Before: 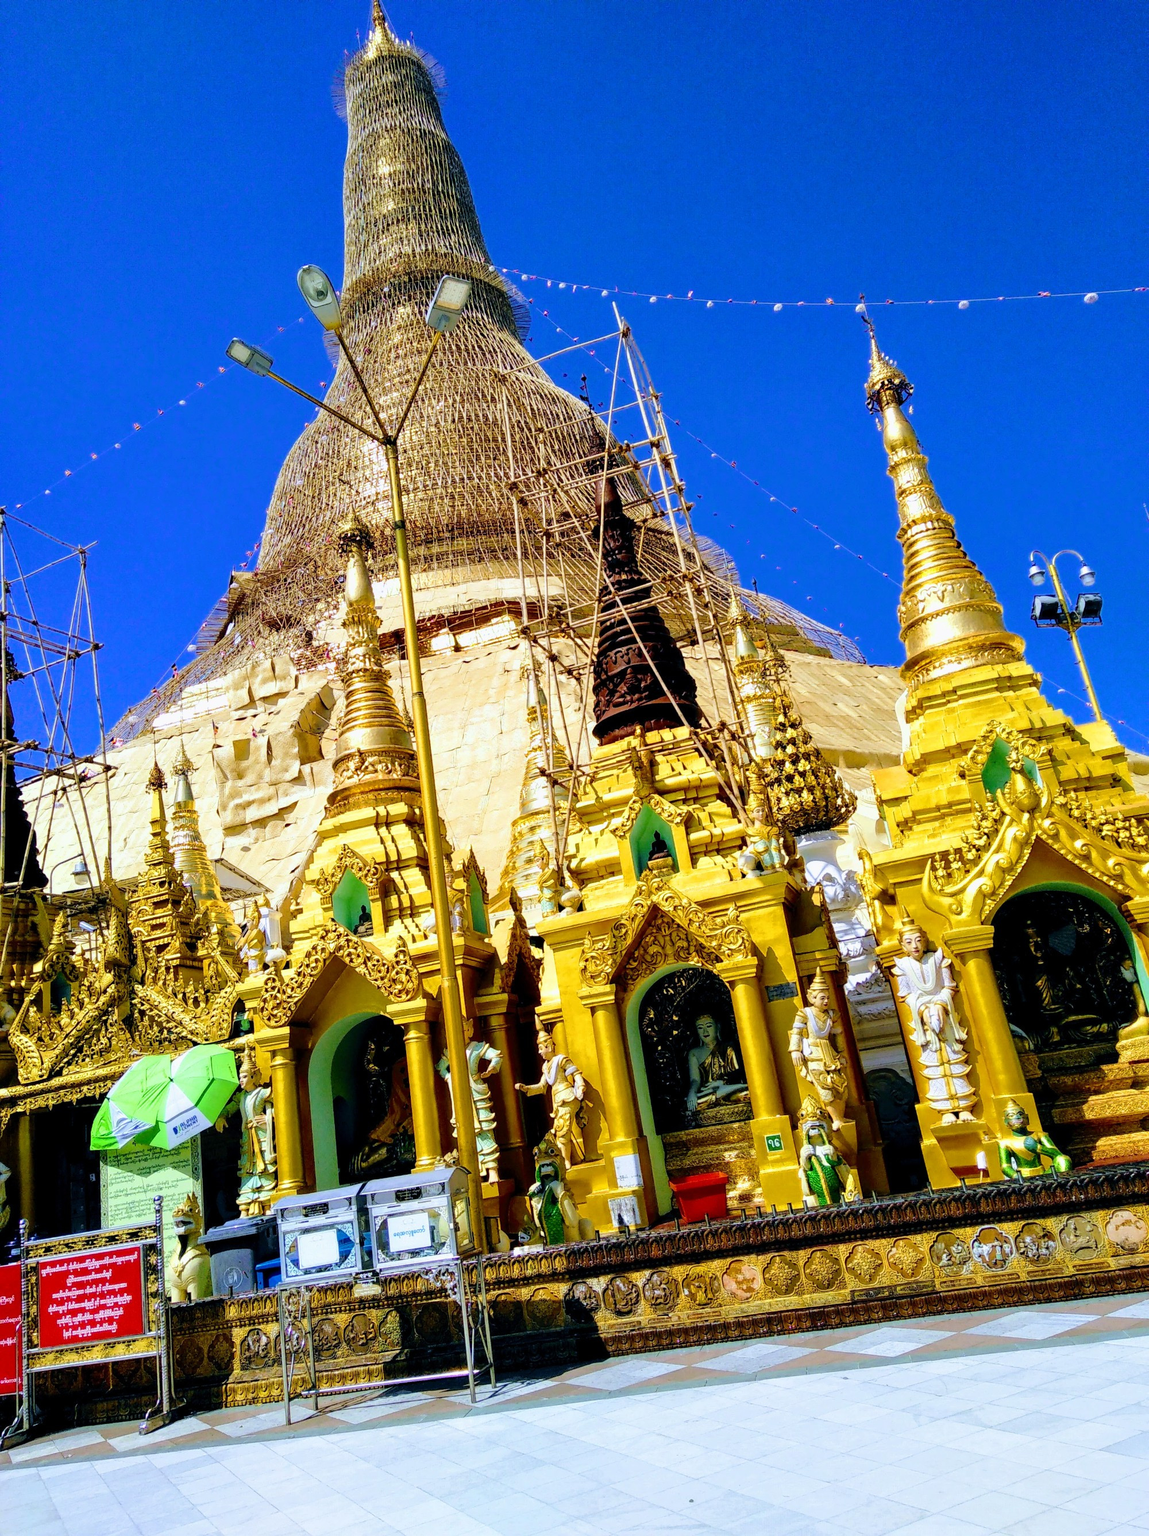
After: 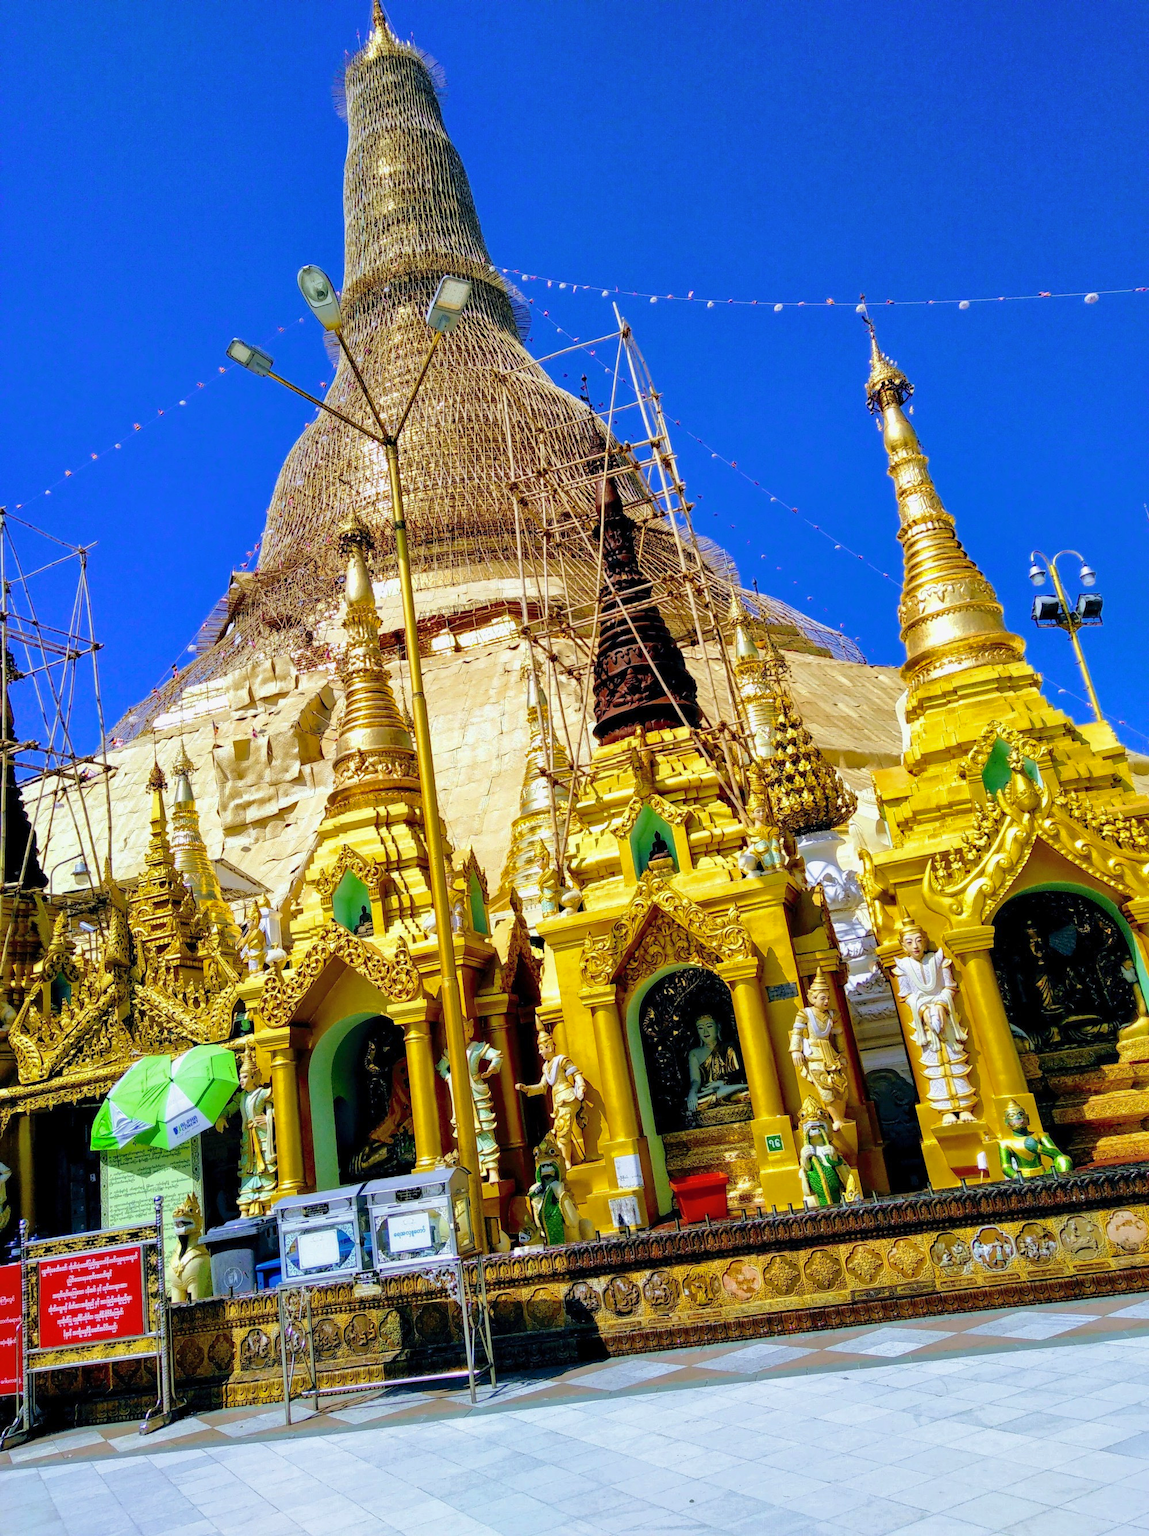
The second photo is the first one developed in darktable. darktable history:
shadows and highlights: highlights color adjustment 39.44%
